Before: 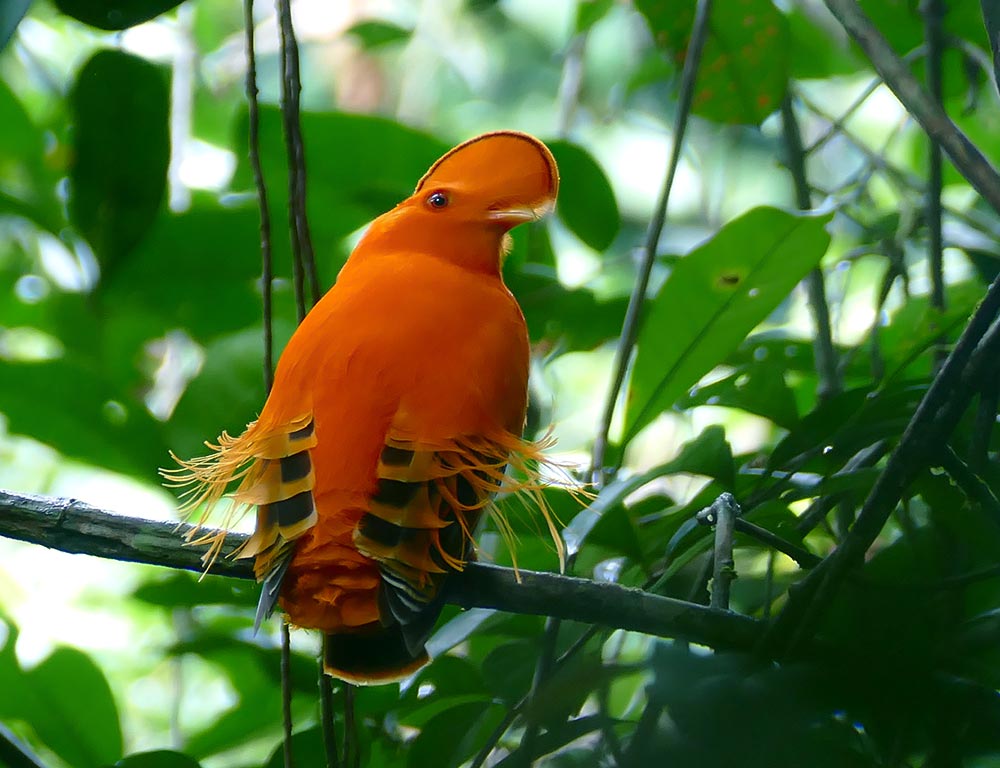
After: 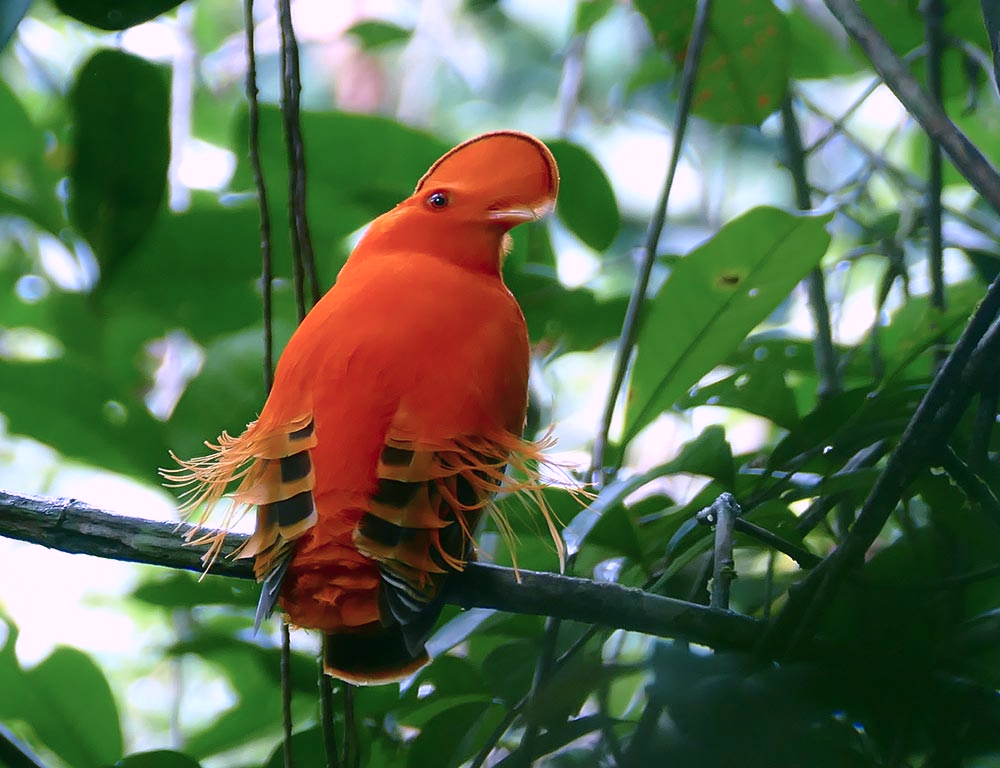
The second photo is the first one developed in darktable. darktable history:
color correction: highlights a* 15.16, highlights b* -25.43
